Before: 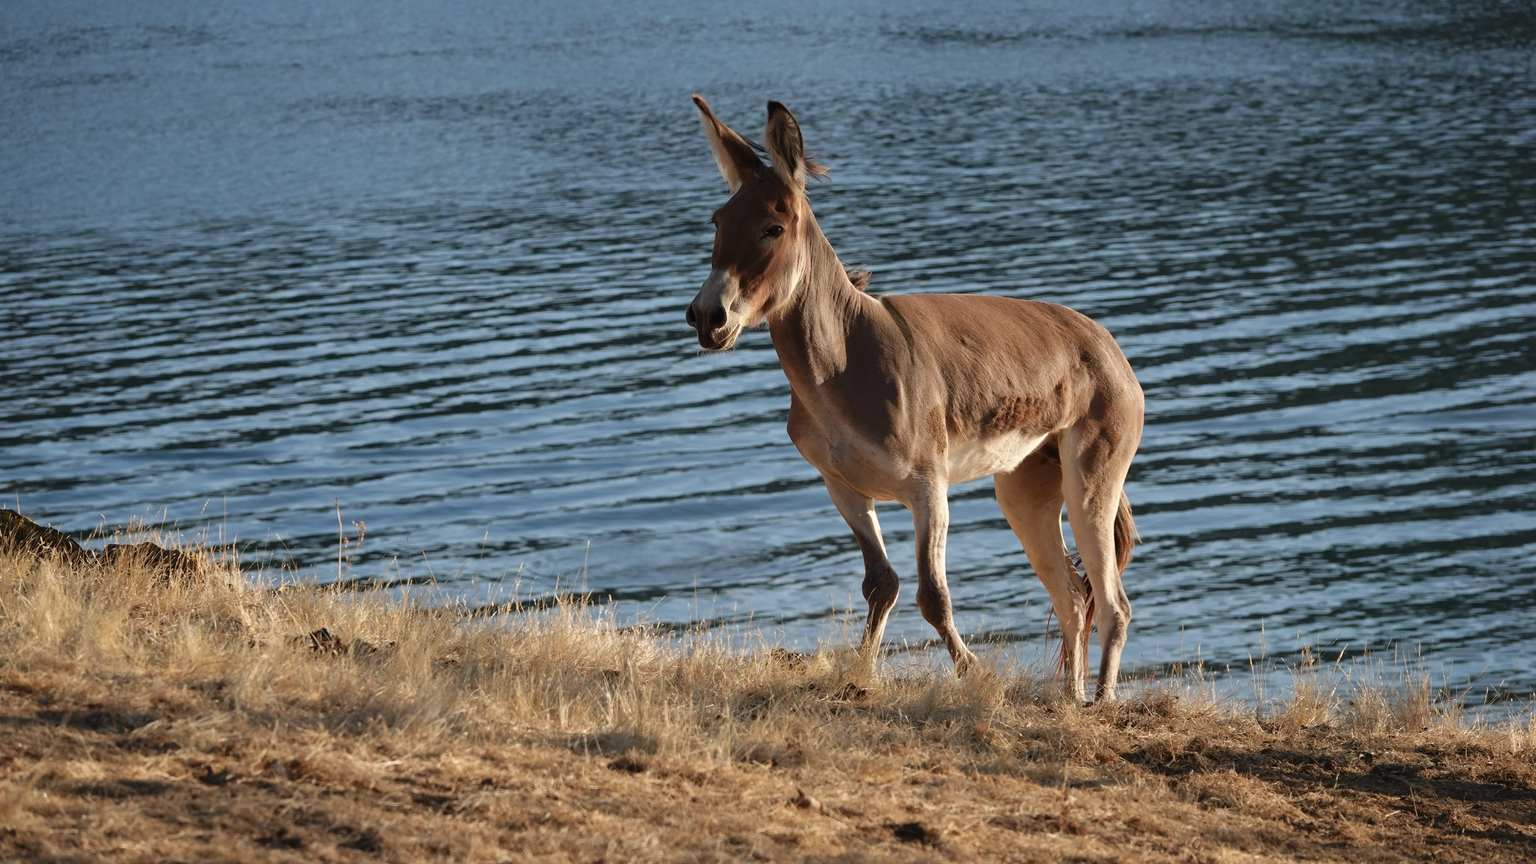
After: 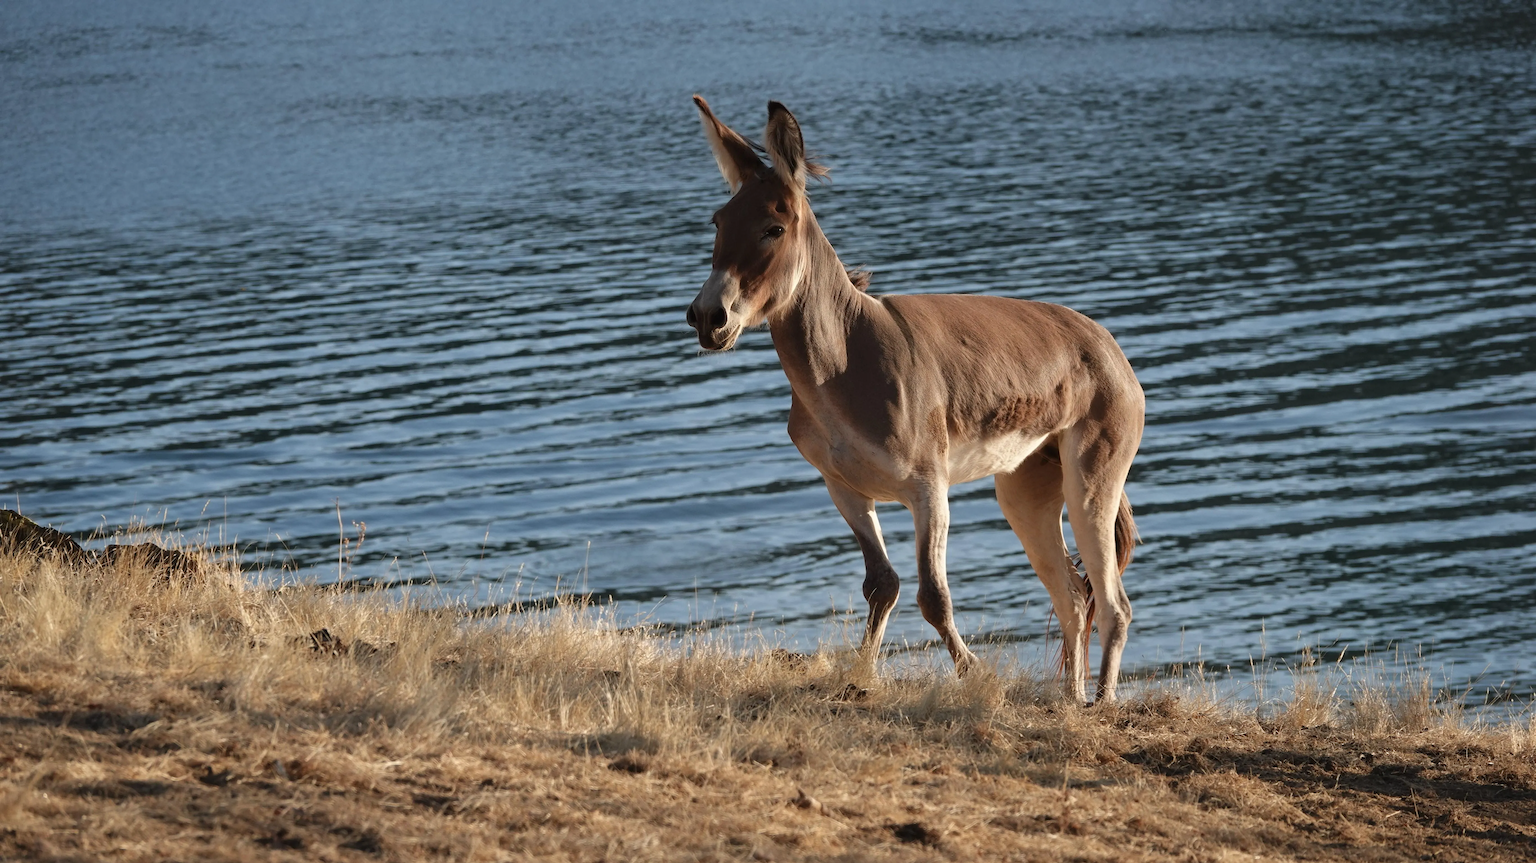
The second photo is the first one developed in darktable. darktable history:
contrast brightness saturation: saturation -0.056
crop: left 0.018%
